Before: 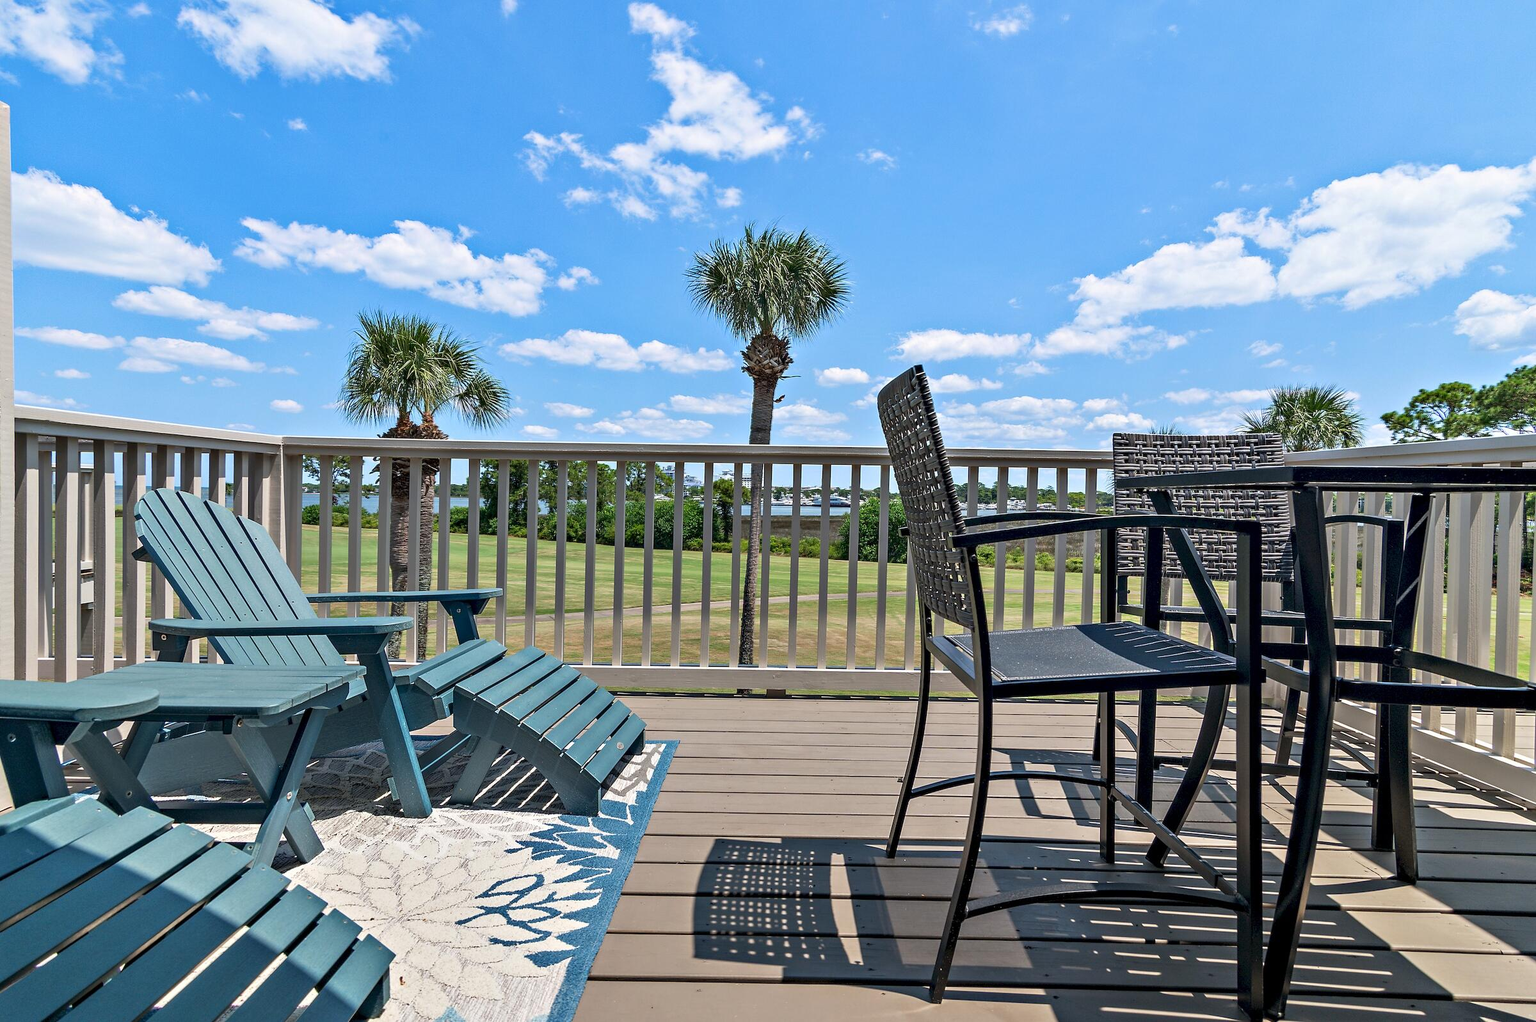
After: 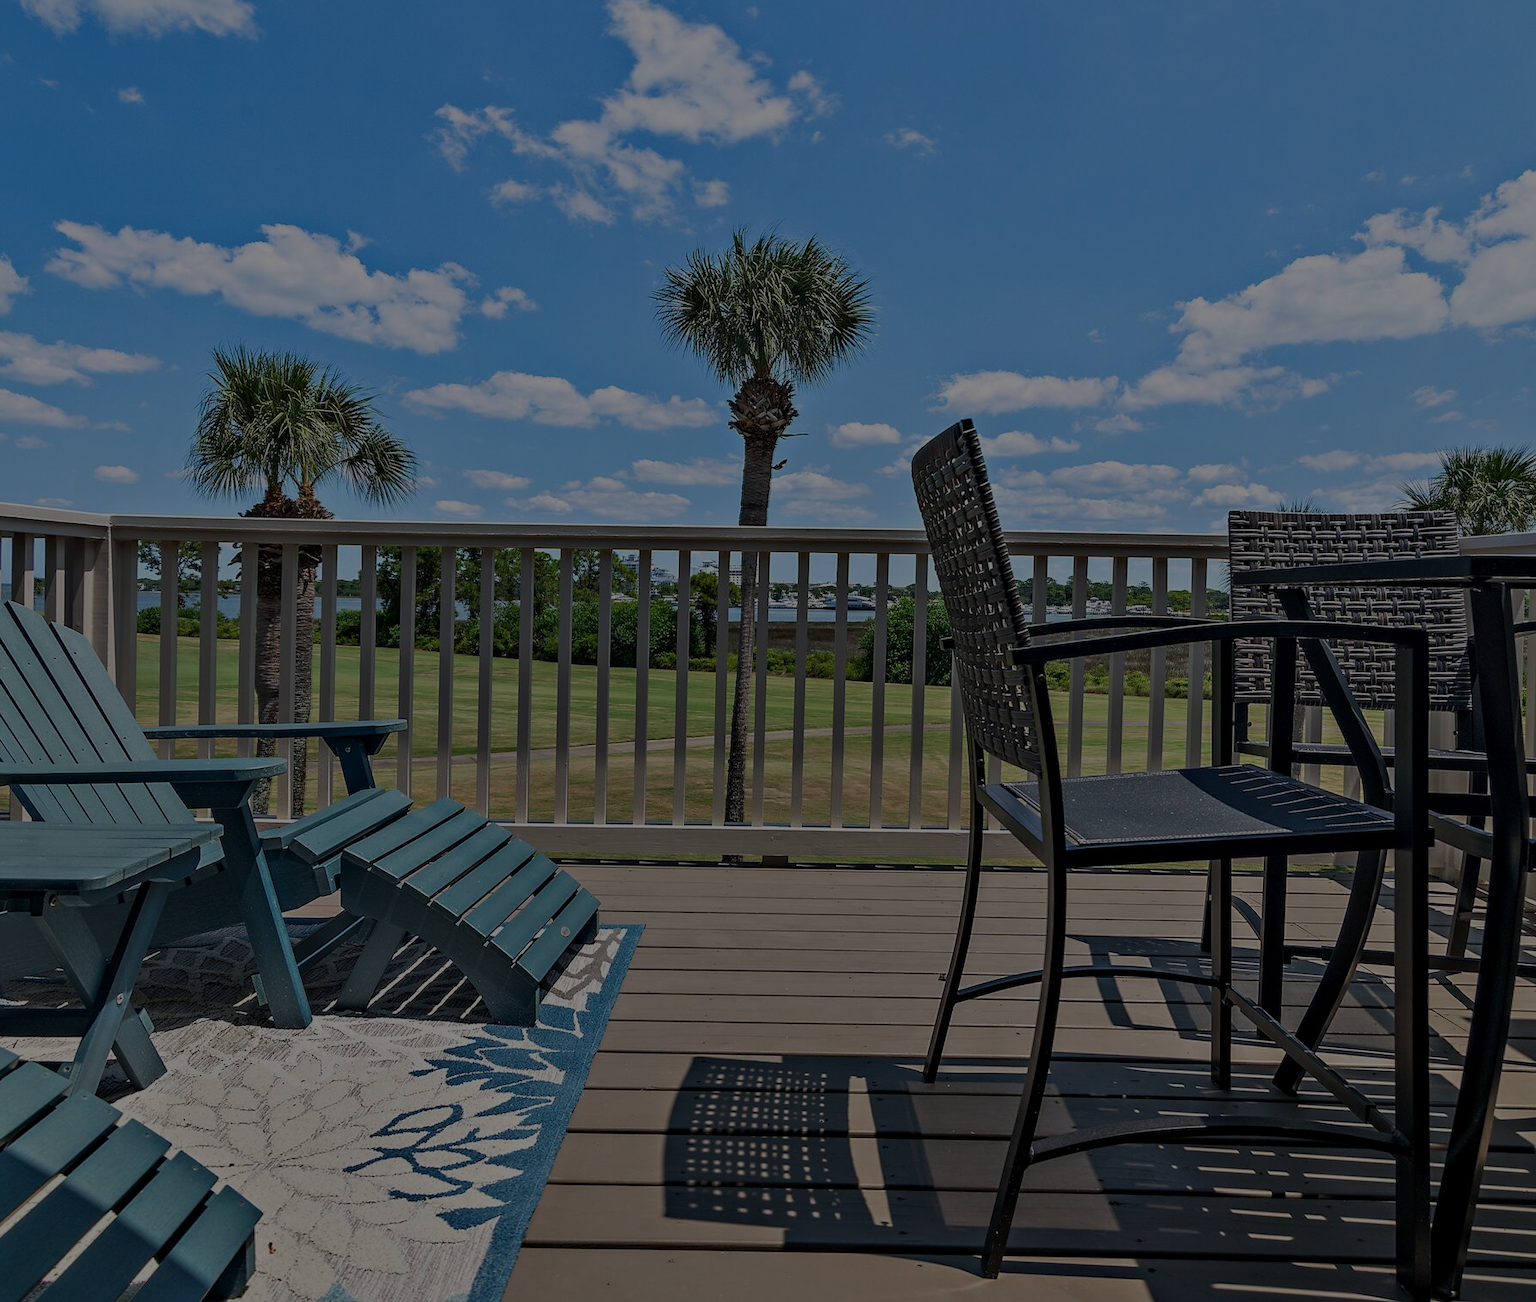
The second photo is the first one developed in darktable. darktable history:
exposure: exposure -0.053 EV, compensate exposure bias true, compensate highlight preservation false
crop and rotate: left 13.083%, top 5.293%, right 12.625%
